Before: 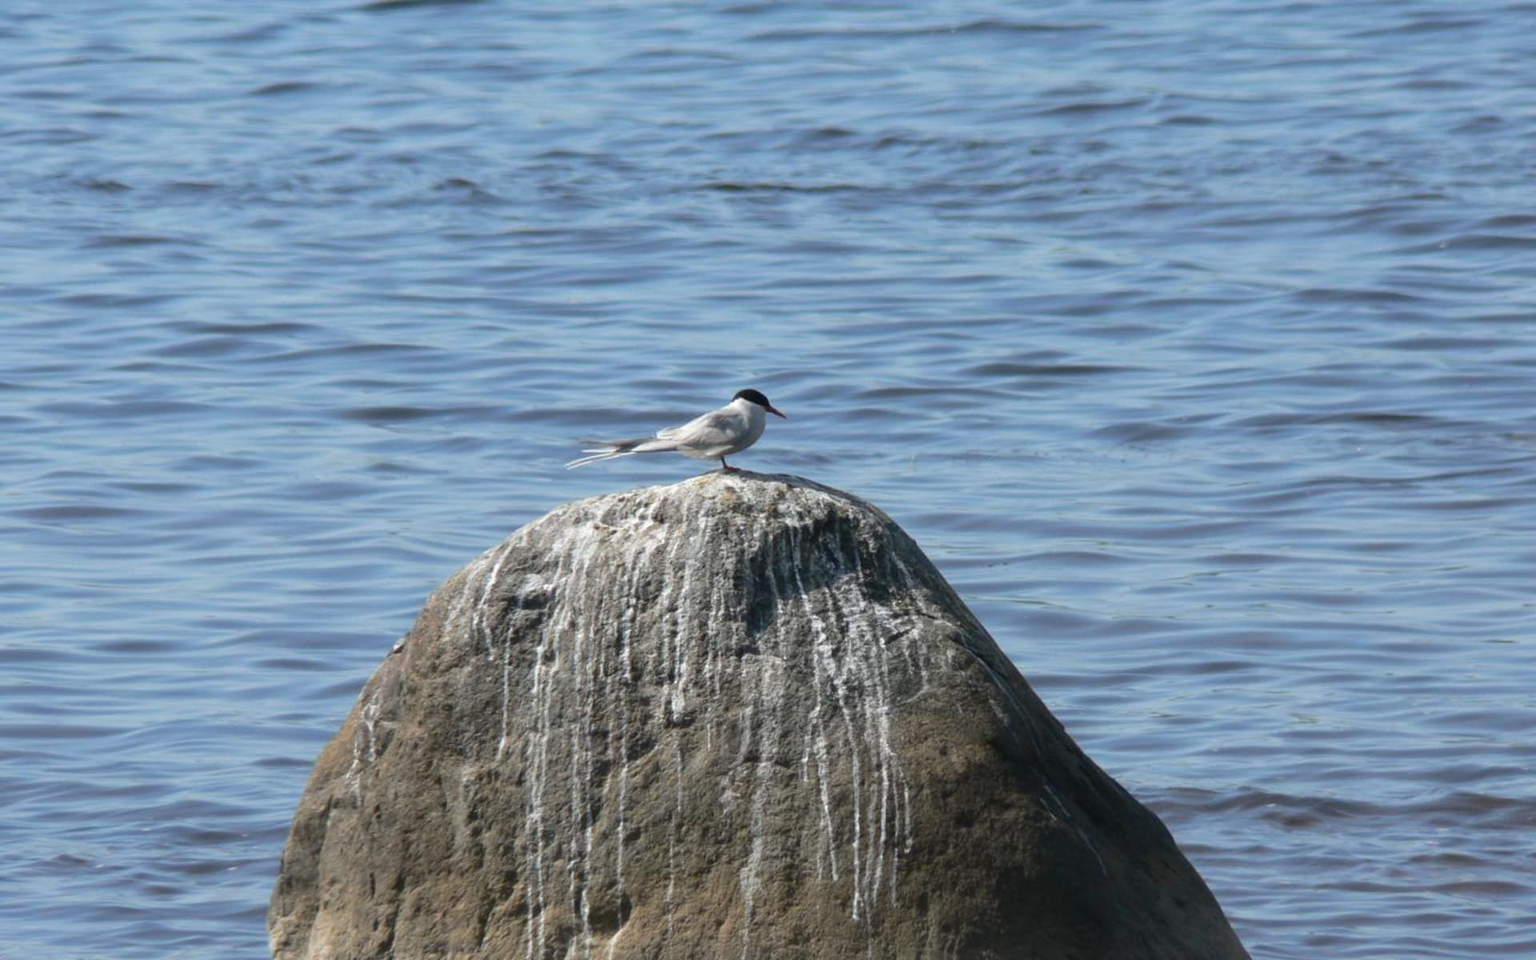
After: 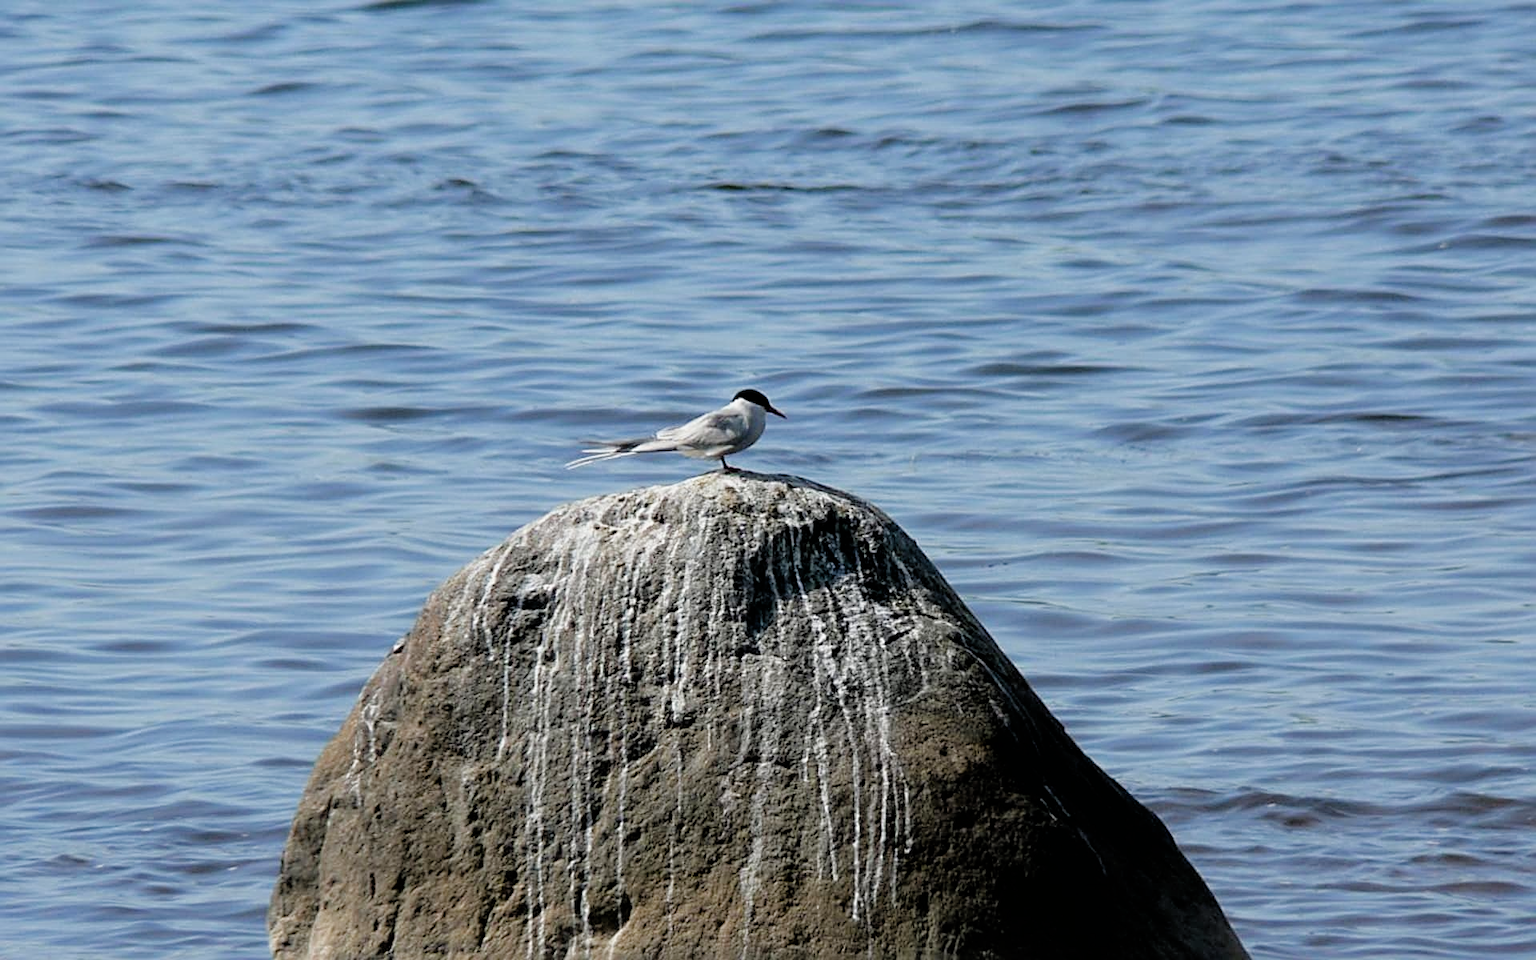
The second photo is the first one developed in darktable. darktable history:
filmic rgb: black relative exposure -3.89 EV, white relative exposure 3.16 EV, hardness 2.87
sharpen: radius 2.599, amount 0.681
color balance rgb: perceptual saturation grading › global saturation 20%, perceptual saturation grading › highlights -49.152%, perceptual saturation grading › shadows 24.066%, global vibrance 20%
tone equalizer: on, module defaults
